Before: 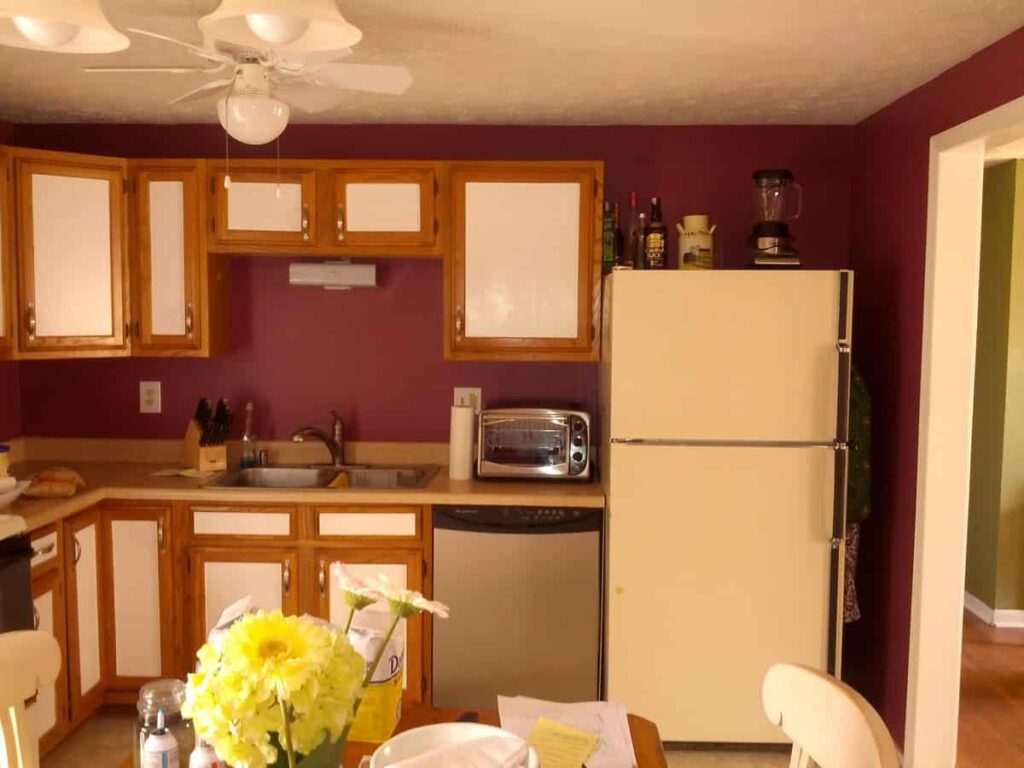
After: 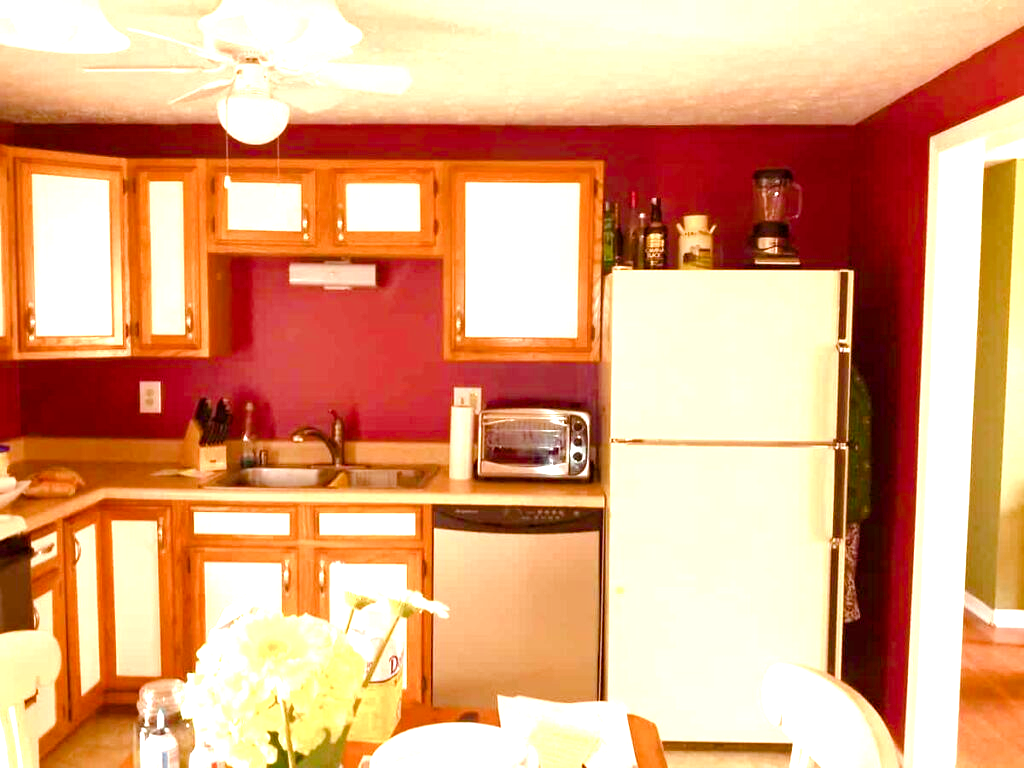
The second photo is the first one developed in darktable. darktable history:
haze removal: adaptive false
exposure: exposure 1.223 EV, compensate highlight preservation false
color balance rgb: perceptual saturation grading › global saturation 20%, perceptual saturation grading › highlights -50%, perceptual saturation grading › shadows 30%, perceptual brilliance grading › global brilliance 10%, perceptual brilliance grading › shadows 15%
